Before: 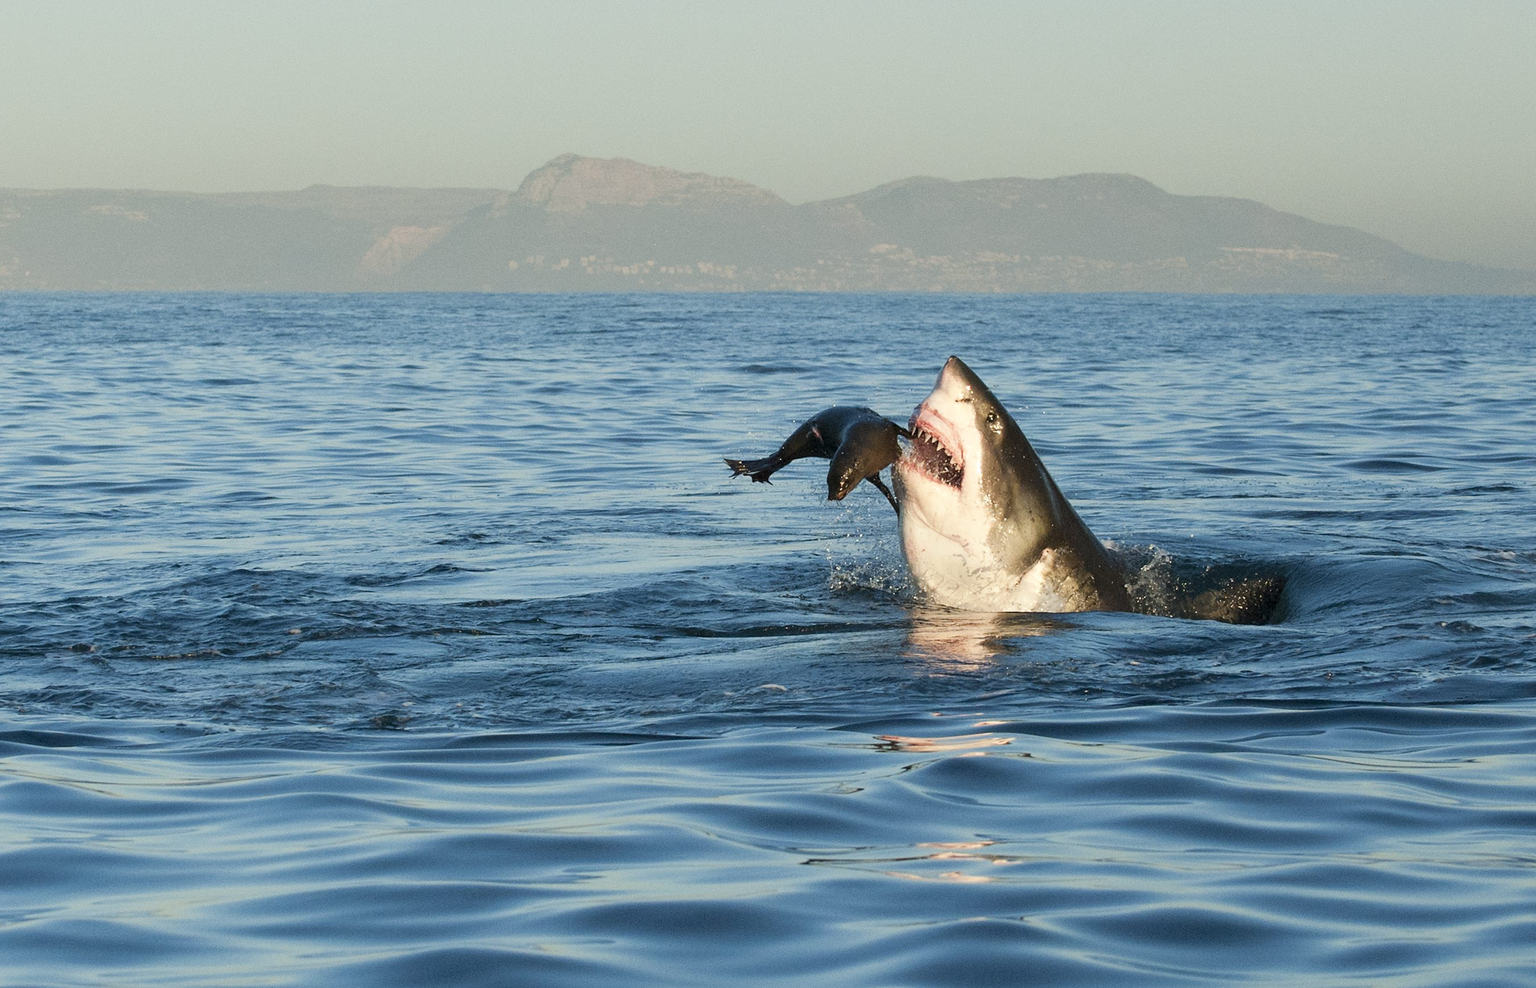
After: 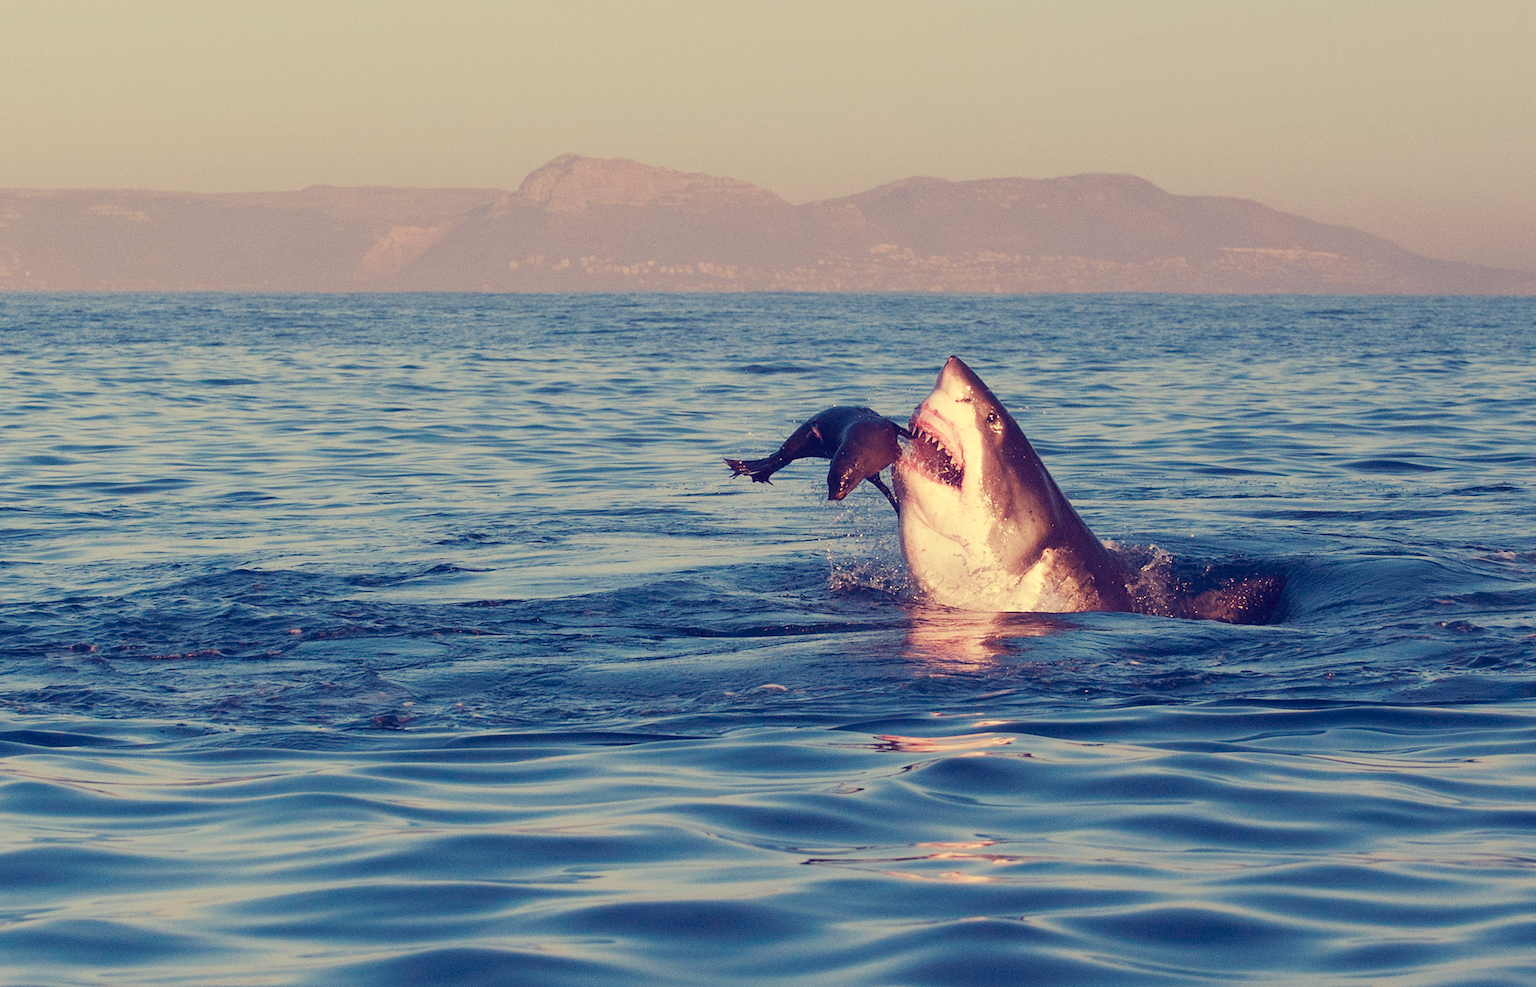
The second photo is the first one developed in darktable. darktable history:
tone curve: curves: ch0 [(0, 0) (0.003, 0.051) (0.011, 0.054) (0.025, 0.056) (0.044, 0.07) (0.069, 0.092) (0.1, 0.119) (0.136, 0.149) (0.177, 0.189) (0.224, 0.231) (0.277, 0.278) (0.335, 0.329) (0.399, 0.386) (0.468, 0.454) (0.543, 0.524) (0.623, 0.603) (0.709, 0.687) (0.801, 0.776) (0.898, 0.878) (1, 1)], preserve colors none
color look up table: target L [99.25, 94.58, 93.67, 87.27, 86.04, 77.94, 70.26, 65.36, 65.71, 57.95, 53.99, 40.42, 31.97, 12.13, 201.23, 71.08, 71.52, 68.25, 63.21, 55.3, 55.31, 53.39, 46.28, 34.69, 34.84, 16.52, 85.72, 82.11, 67.25, 60.73, 58.98, 50.74, 39.42, 43.68, 45.75, 36.53, 24.45, 28.46, 18.92, 10.24, 89.57, 84.21, 78.9, 66.71, 65.96, 67.57, 47.94, 40.75, 5.894], target a [-21.03, -18.45, -1.781, -73.01, -50.32, -21.45, -62.44, -54.39, -5.291, -6.846, -28.79, -30.79, 5.889, 16.32, 0, 39.57, 16.62, 49.09, 65.65, 81.72, 49.93, 30.82, 54.13, 32.48, 61.4, 42.17, 15.48, 30.12, 31.63, 79.97, 42.41, 55.8, 9.122, 70.42, 74.58, 66.28, 9.282, 35.25, 41.16, 35.43, -57.91, -17.01, -51.45, -34.41, -44.54, -0.235, -24.35, 11.53, 17.87], target b [70.3, 29.65, 41.21, 56.85, 28.98, 62.84, 51.77, 27.04, 28.85, 5.805, 27.43, -1.805, 12.24, -22.96, -0.001, 26.74, 57.44, 57.41, 5.957, 29.88, 9.967, 12.77, 34.15, 4.513, 5.701, -17.83, 17.55, 0.762, -19.58, -26.77, -1.93, -25.16, -60.27, -50.11, -8.898, -35.52, -50.68, -18.31, -77.21, -49.63, 11.23, 7.189, 0.83, -20.47, 1.361, -0.673, -19.52, -11.73, -41.61], num patches 49
